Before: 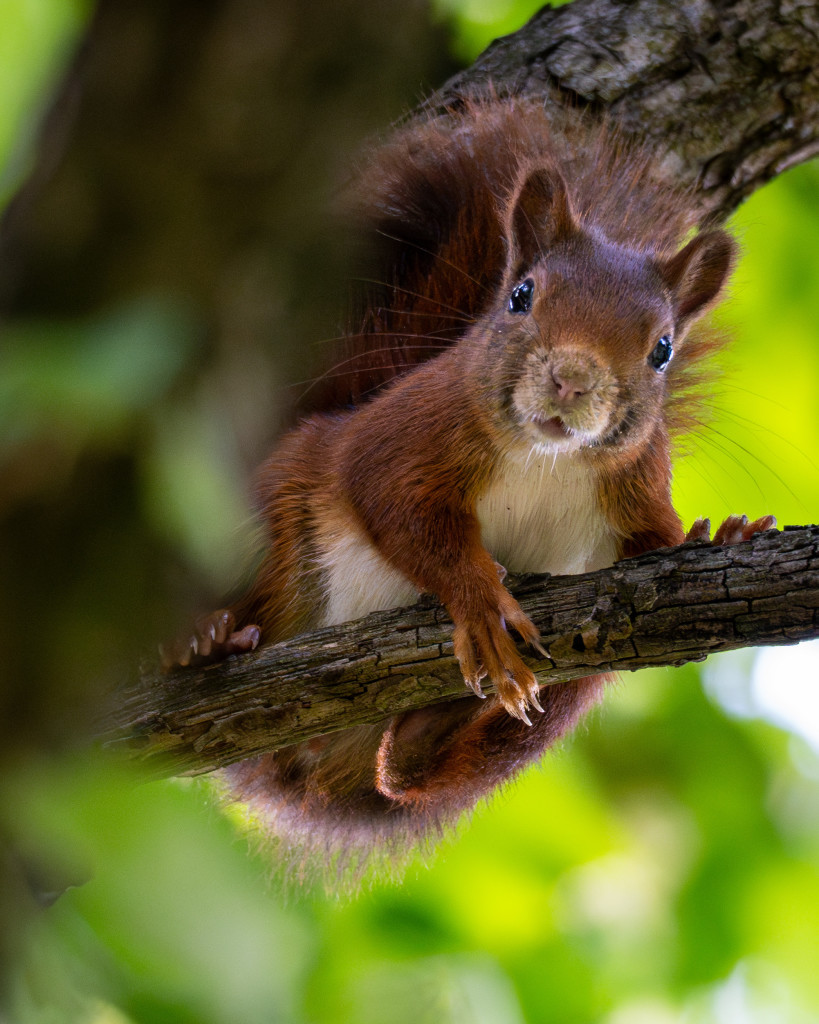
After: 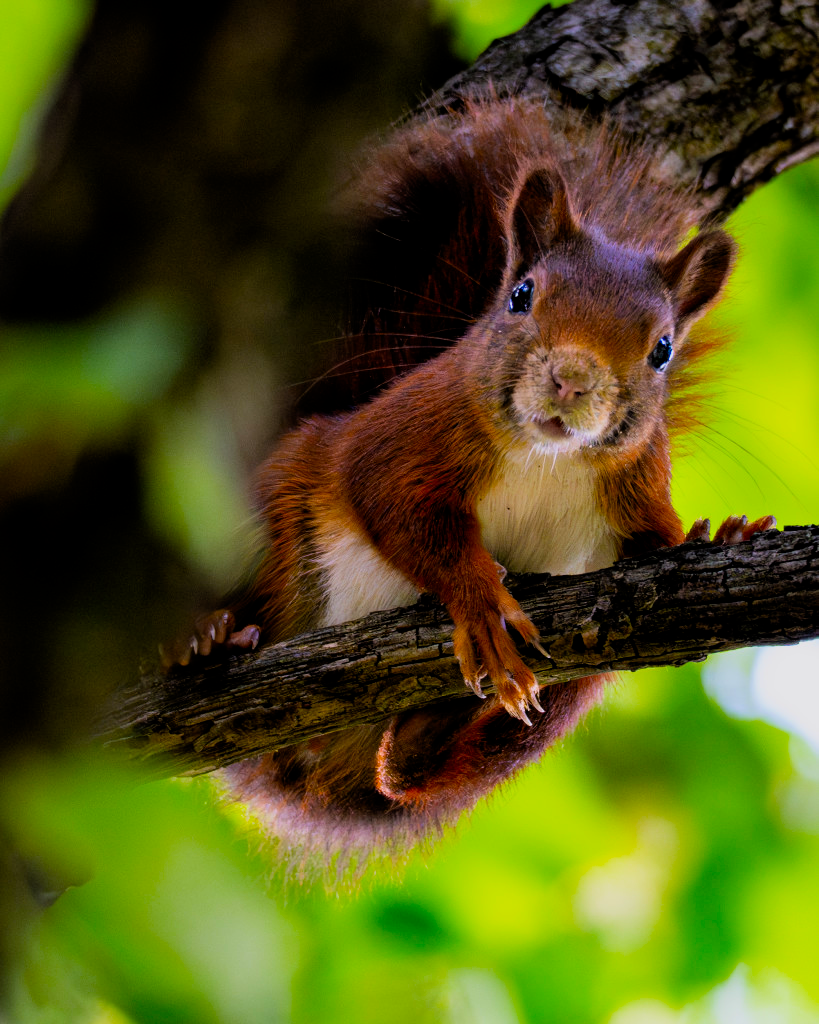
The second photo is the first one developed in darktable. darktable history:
filmic rgb: black relative exposure -7.75 EV, white relative exposure 4.4 EV, threshold 3 EV, target black luminance 0%, hardness 3.76, latitude 50.51%, contrast 1.074, highlights saturation mix 10%, shadows ↔ highlights balance -0.22%, color science v4 (2020), enable highlight reconstruction true
color balance: lift [1, 1, 0.999, 1.001], gamma [1, 1.003, 1.005, 0.995], gain [1, 0.992, 0.988, 1.012], contrast 5%, output saturation 110%
